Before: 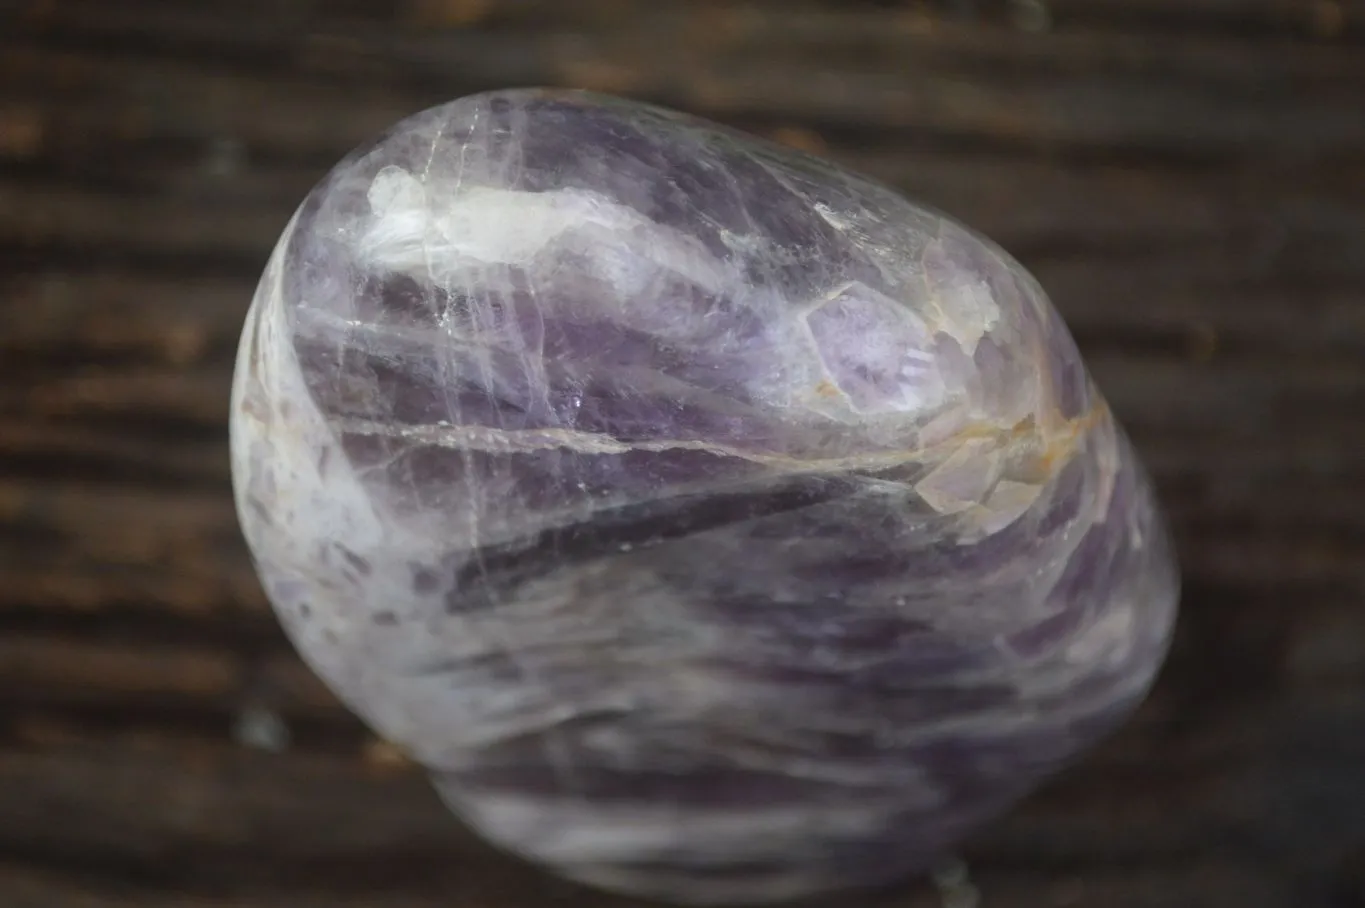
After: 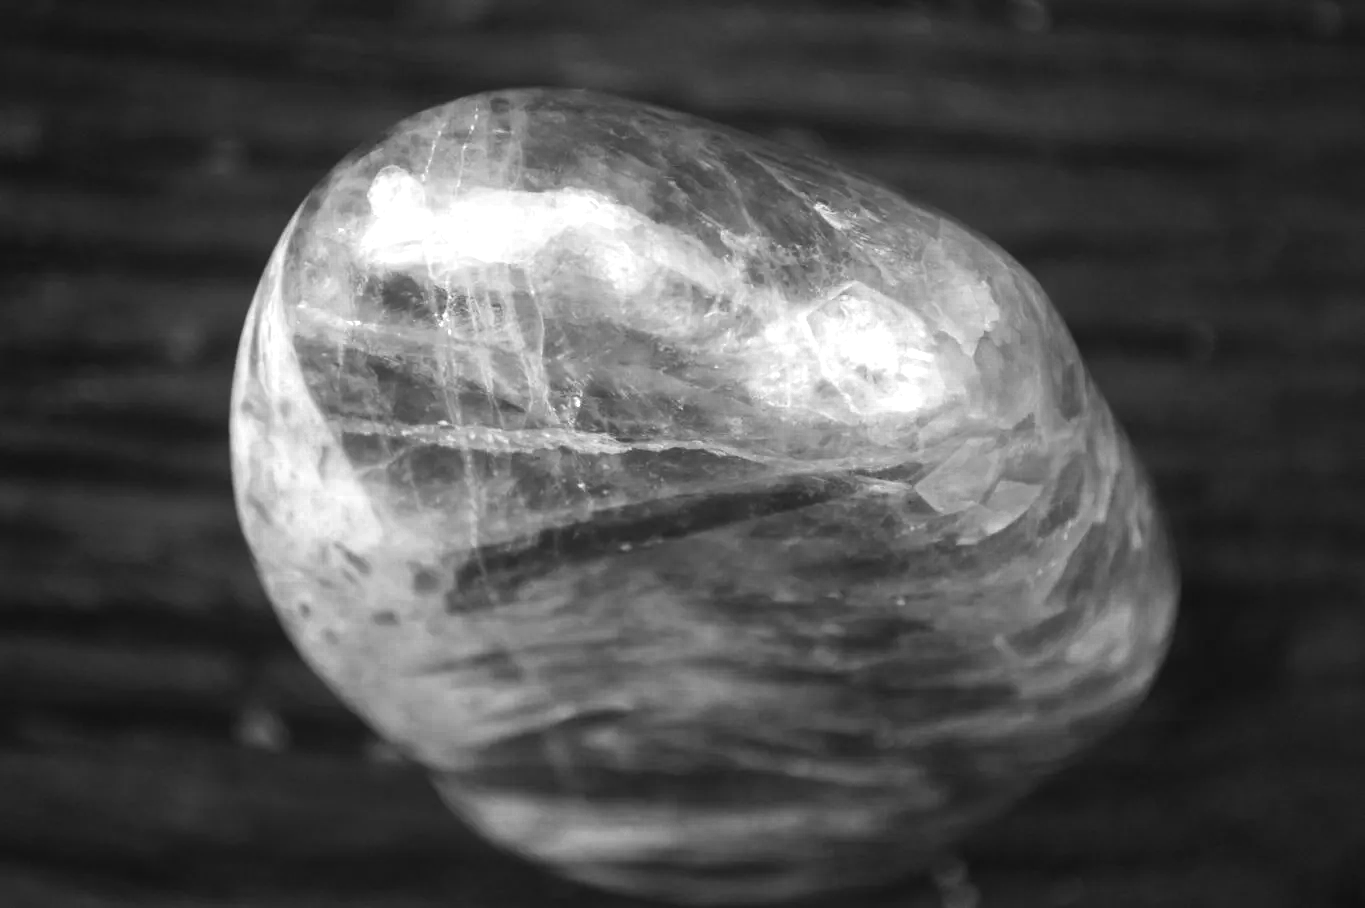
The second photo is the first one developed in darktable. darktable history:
tone equalizer: -8 EV -0.417 EV, -7 EV -0.389 EV, -6 EV -0.333 EV, -5 EV -0.222 EV, -3 EV 0.222 EV, -2 EV 0.333 EV, -1 EV 0.389 EV, +0 EV 0.417 EV, edges refinement/feathering 500, mask exposure compensation -1.57 EV, preserve details no
monochrome: on, module defaults
white balance: red 0.967, blue 1.049
color zones: curves: ch0 [(0, 0.352) (0.143, 0.407) (0.286, 0.386) (0.429, 0.431) (0.571, 0.829) (0.714, 0.853) (0.857, 0.833) (1, 0.352)]; ch1 [(0, 0.604) (0.072, 0.726) (0.096, 0.608) (0.205, 0.007) (0.571, -0.006) (0.839, -0.013) (0.857, -0.012) (1, 0.604)]
